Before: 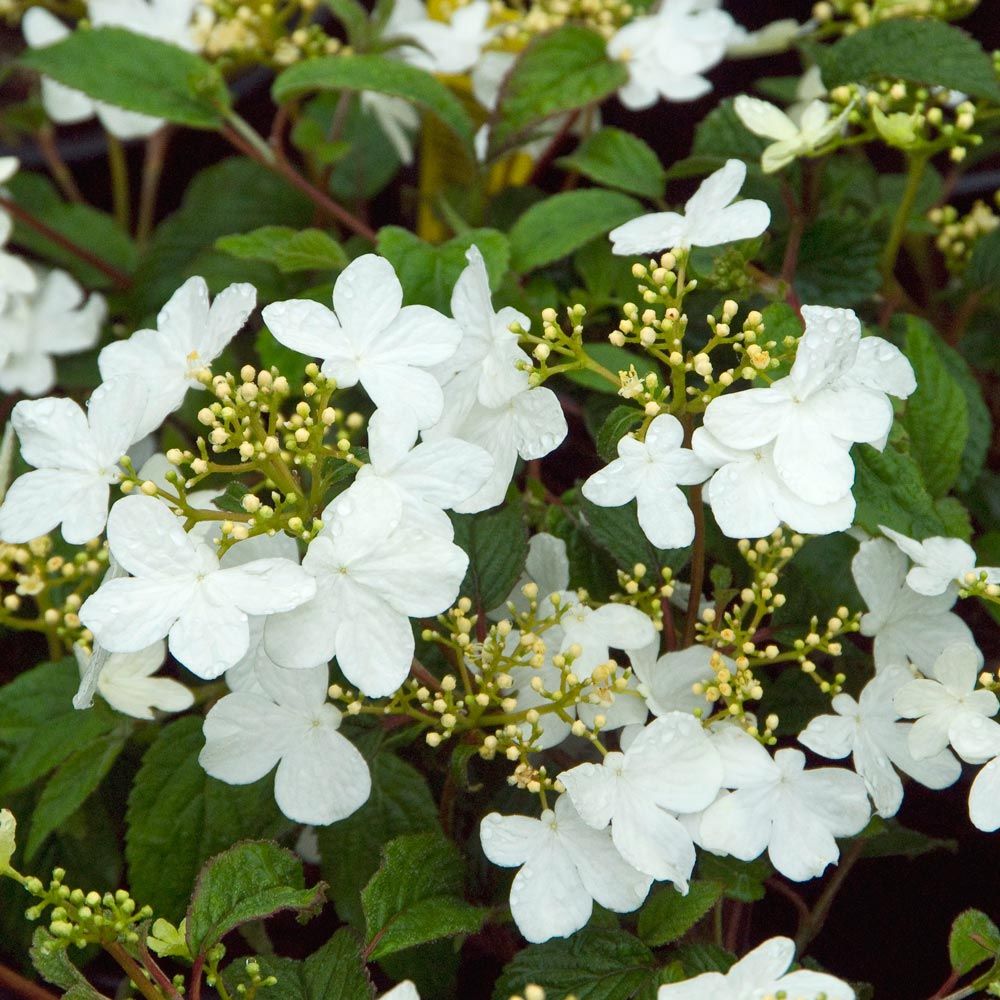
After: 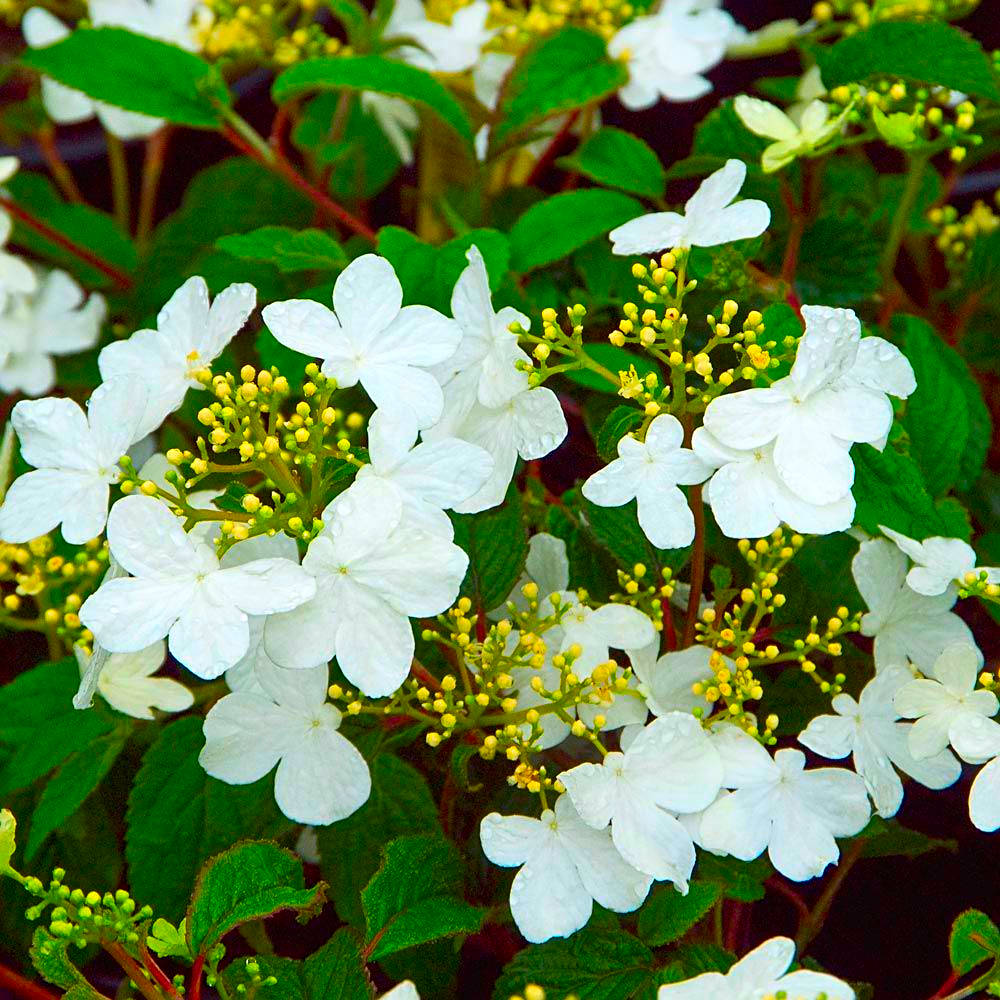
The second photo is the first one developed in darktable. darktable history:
color correction: highlights a* 1.51, highlights b* -1.68, saturation 2.48
sharpen: amount 0.495
